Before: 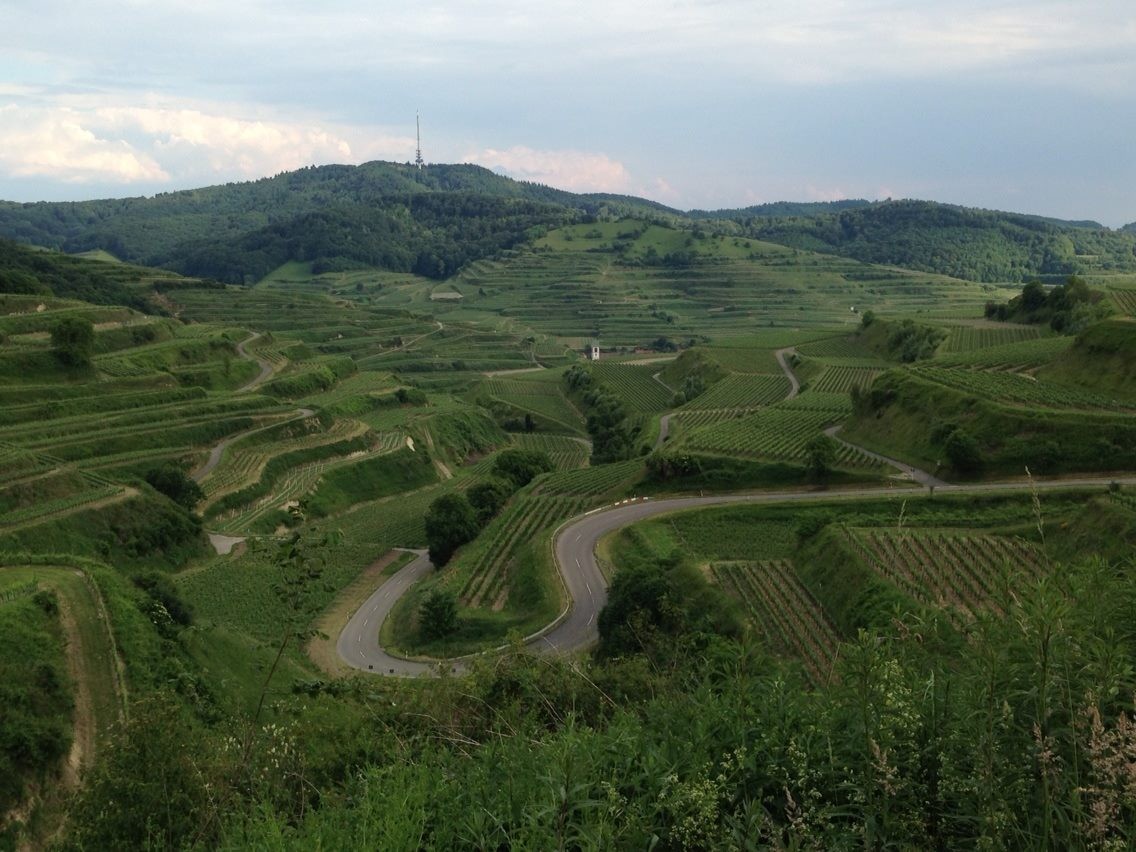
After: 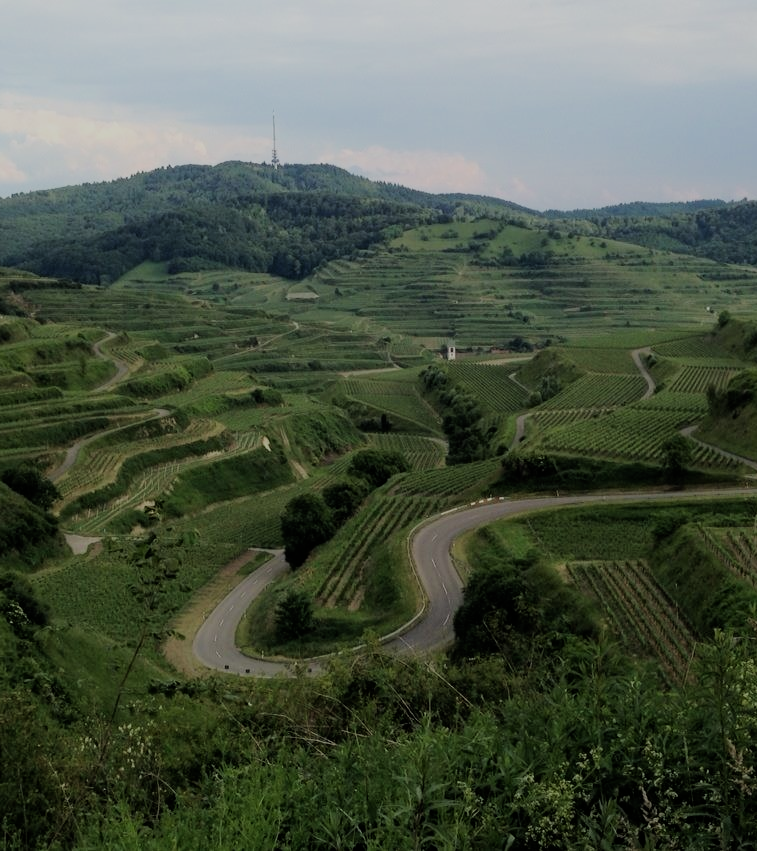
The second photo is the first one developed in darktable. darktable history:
crop and rotate: left 12.699%, right 20.643%
filmic rgb: black relative exposure -6.78 EV, white relative exposure 5.94 EV, hardness 2.68
